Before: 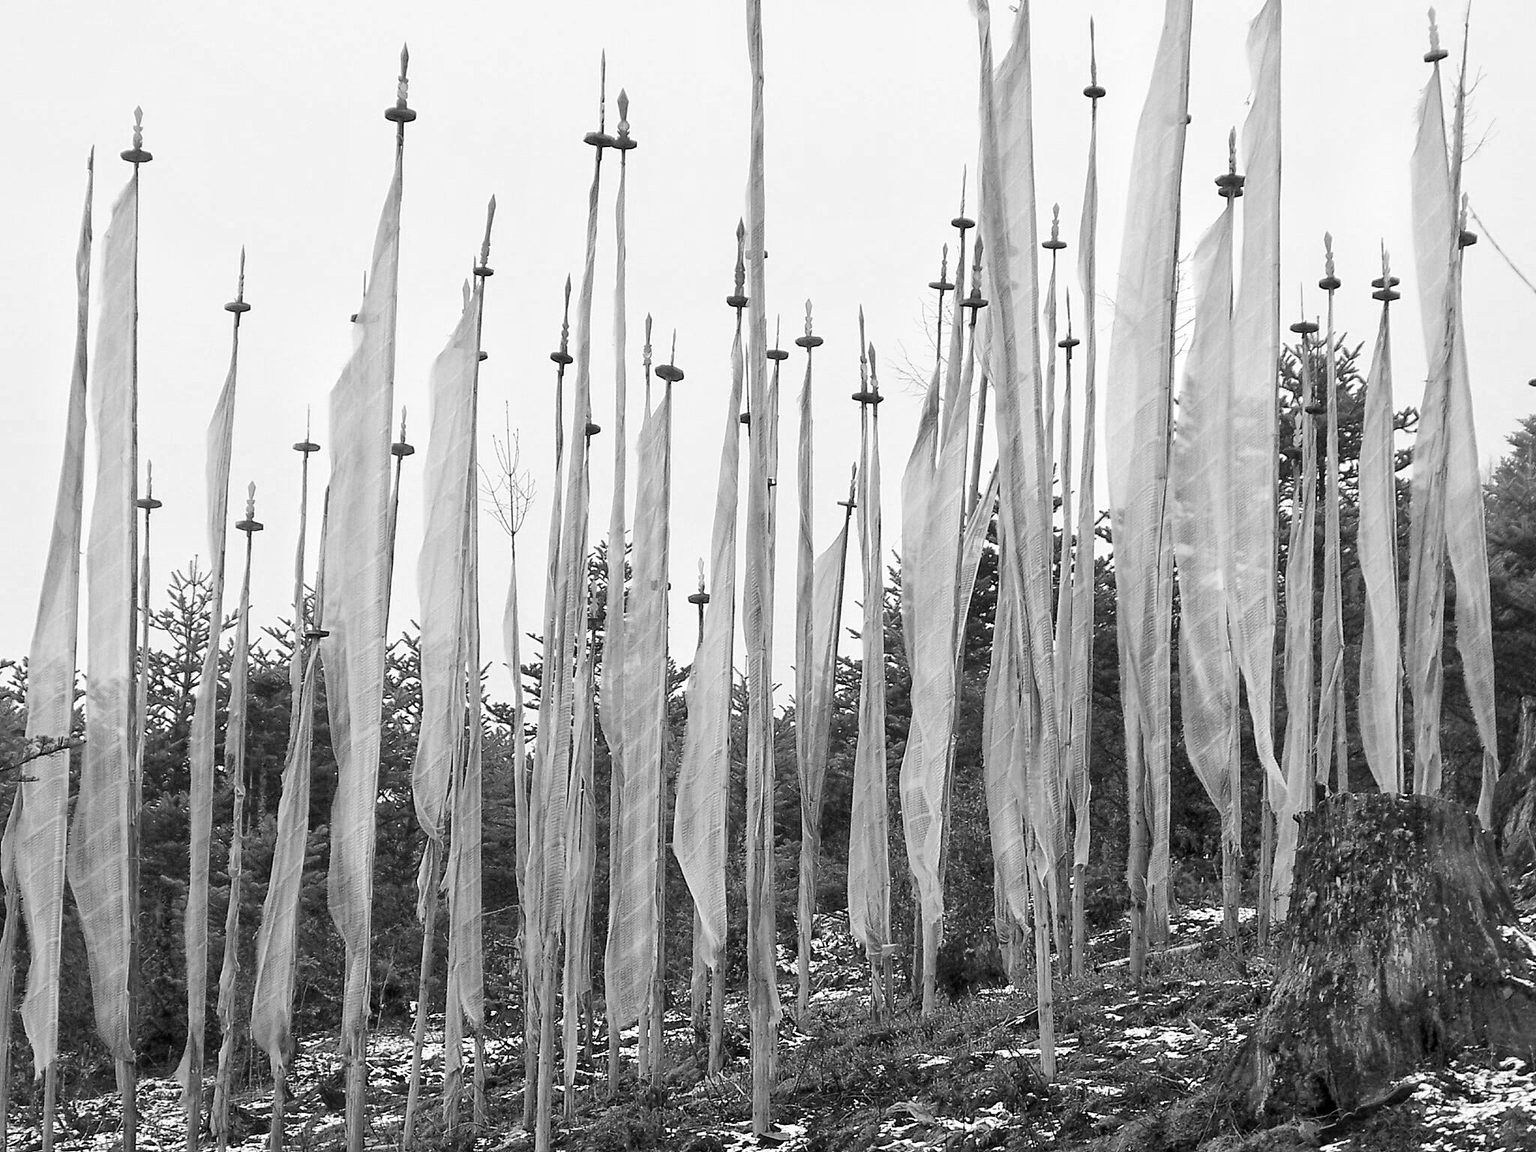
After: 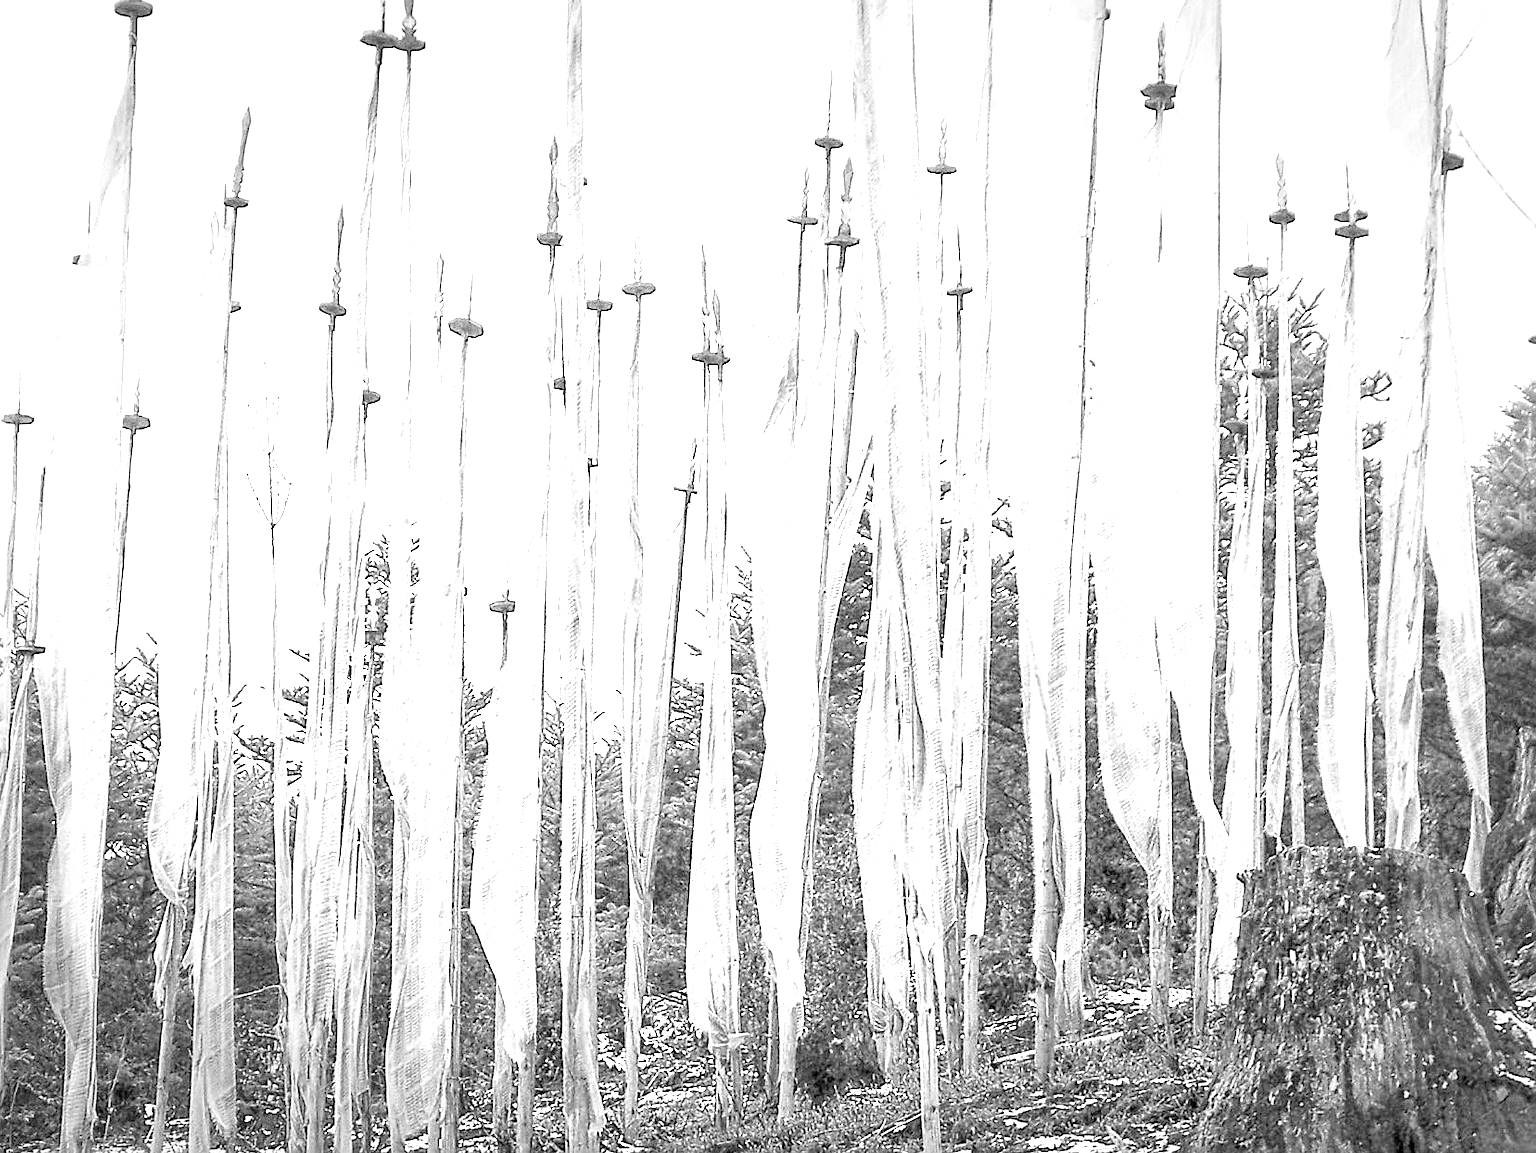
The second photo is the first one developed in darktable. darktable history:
crop: left 19.084%, top 9.385%, right 0.001%, bottom 9.583%
exposure: black level correction 0.001, exposure 1.825 EV, compensate exposure bias true, compensate highlight preservation false
contrast brightness saturation: brightness 0.149
sharpen: on, module defaults
color correction: highlights b* 0.032, saturation 1.36
vignetting: fall-off start 70.56%, width/height ratio 1.333
local contrast: on, module defaults
